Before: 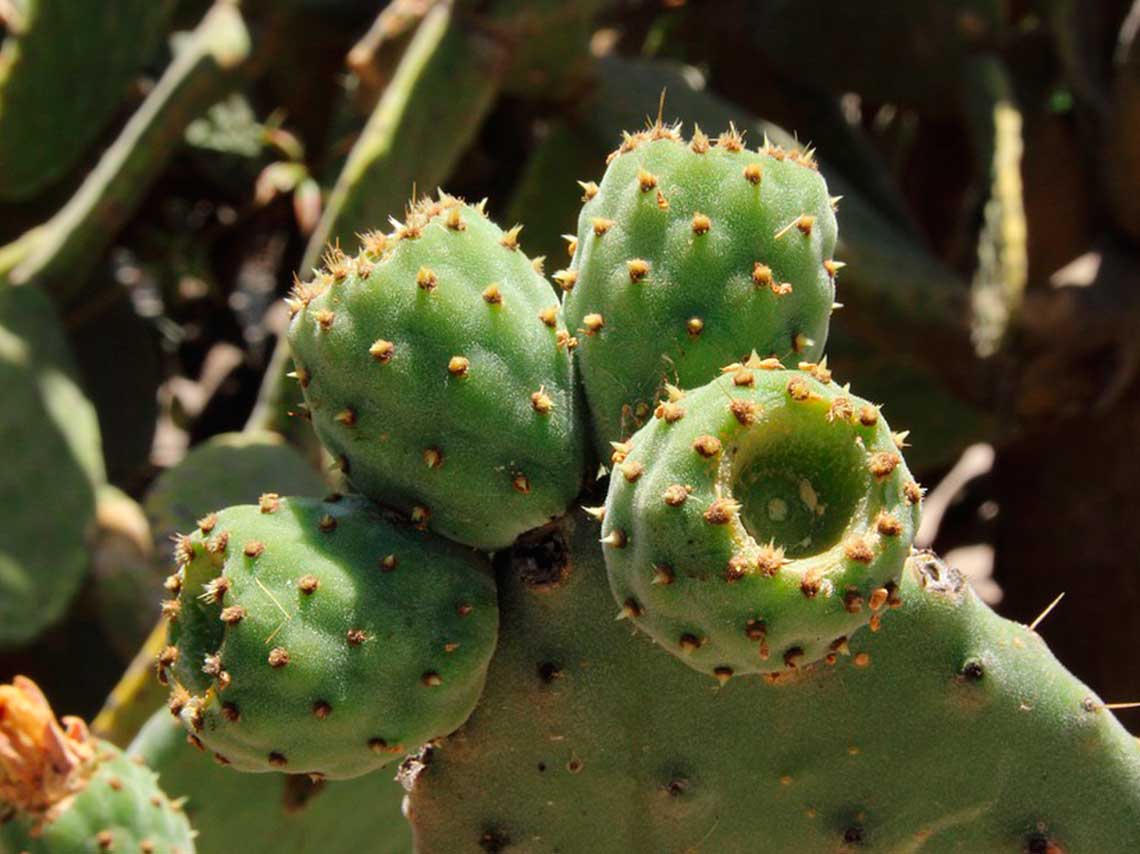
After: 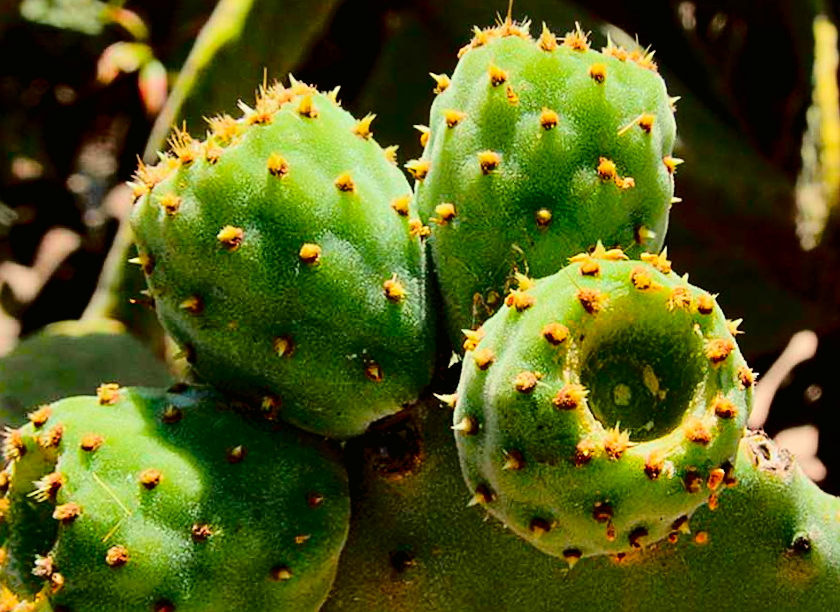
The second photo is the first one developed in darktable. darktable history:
crop: left 16.768%, top 8.653%, right 8.362%, bottom 12.485%
exposure: black level correction 0.005, exposure 0.001 EV, compensate highlight preservation false
sharpen: amount 0.478
contrast brightness saturation: saturation -0.05
rotate and perspective: rotation -0.013°, lens shift (vertical) -0.027, lens shift (horizontal) 0.178, crop left 0.016, crop right 0.989, crop top 0.082, crop bottom 0.918
color balance rgb: linear chroma grading › global chroma 15%, perceptual saturation grading › global saturation 30%
tone curve: curves: ch0 [(0, 0.006) (0.184, 0.117) (0.405, 0.46) (0.456, 0.528) (0.634, 0.728) (0.877, 0.89) (0.984, 0.935)]; ch1 [(0, 0) (0.443, 0.43) (0.492, 0.489) (0.566, 0.579) (0.595, 0.625) (0.608, 0.667) (0.65, 0.729) (1, 1)]; ch2 [(0, 0) (0.33, 0.301) (0.421, 0.443) (0.447, 0.489) (0.492, 0.498) (0.537, 0.583) (0.586, 0.591) (0.663, 0.686) (1, 1)], color space Lab, independent channels, preserve colors none
